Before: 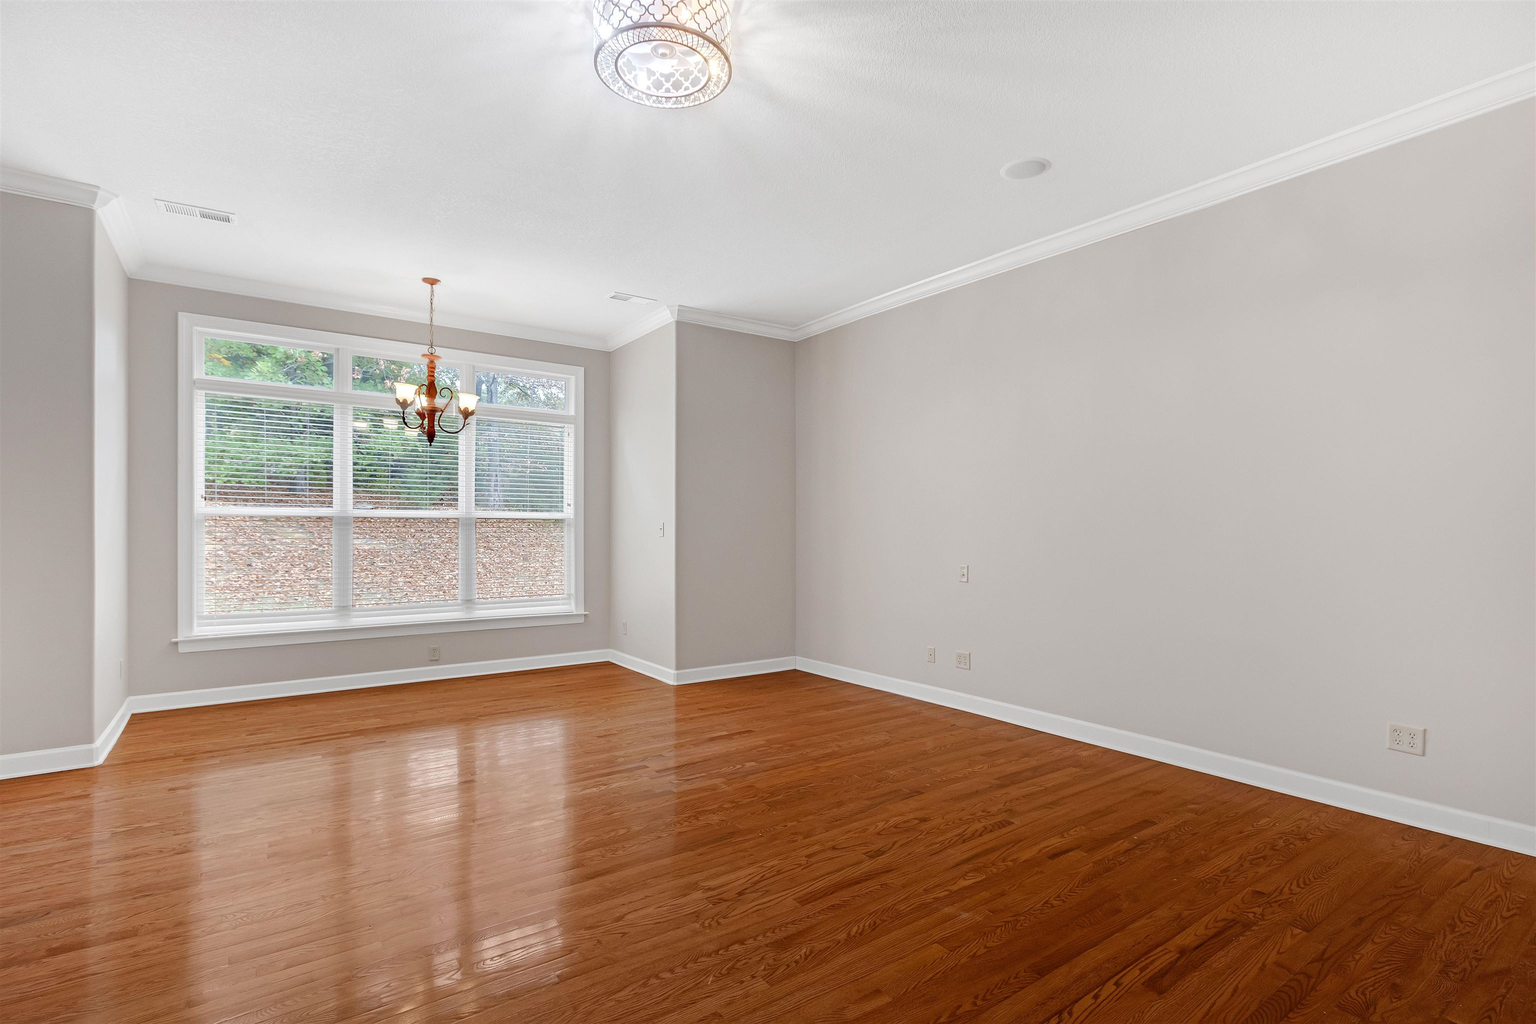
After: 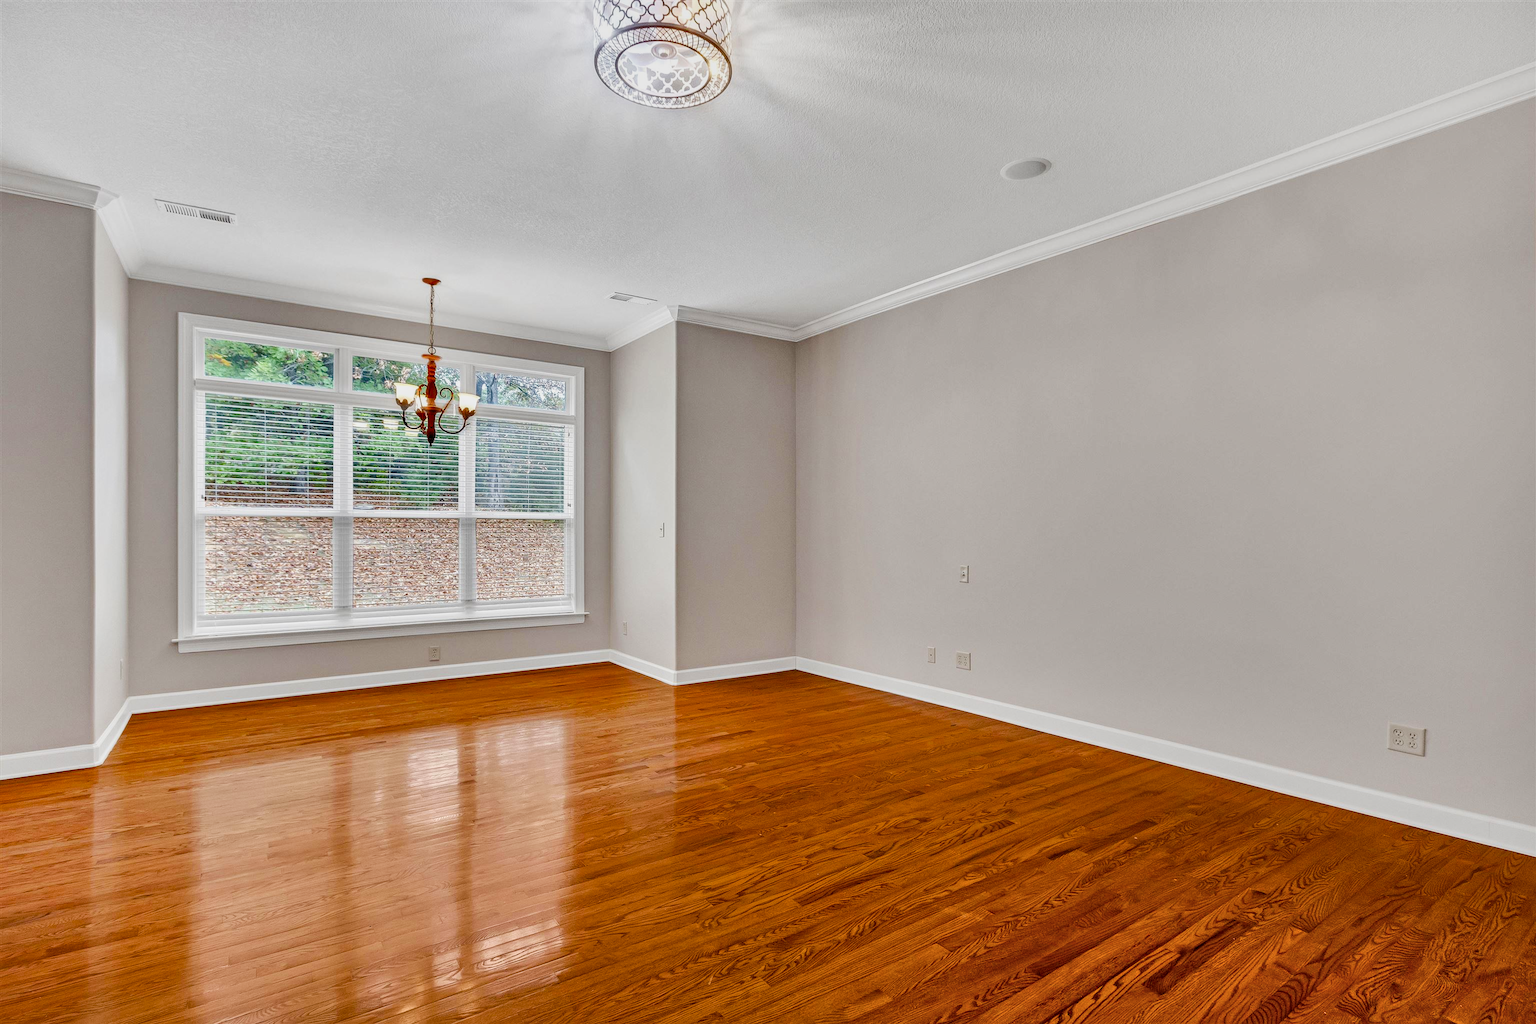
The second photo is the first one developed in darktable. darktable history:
local contrast: on, module defaults
filmic rgb: black relative exposure -8.03 EV, white relative exposure 4.05 EV, threshold 2.99 EV, hardness 4.13, enable highlight reconstruction true
tone curve: curves: ch0 [(0, 0) (0.051, 0.047) (0.102, 0.099) (0.236, 0.249) (0.429, 0.473) (0.67, 0.755) (0.875, 0.948) (1, 0.985)]; ch1 [(0, 0) (0.339, 0.298) (0.402, 0.363) (0.453, 0.413) (0.485, 0.469) (0.494, 0.493) (0.504, 0.502) (0.515, 0.526) (0.563, 0.591) (0.597, 0.639) (0.834, 0.888) (1, 1)]; ch2 [(0, 0) (0.362, 0.353) (0.425, 0.439) (0.501, 0.501) (0.537, 0.538) (0.58, 0.59) (0.642, 0.669) (0.773, 0.856) (1, 1)], preserve colors none
color balance rgb: perceptual saturation grading › global saturation 39.854%
shadows and highlights: shadows 75.81, highlights -60.73, soften with gaussian
